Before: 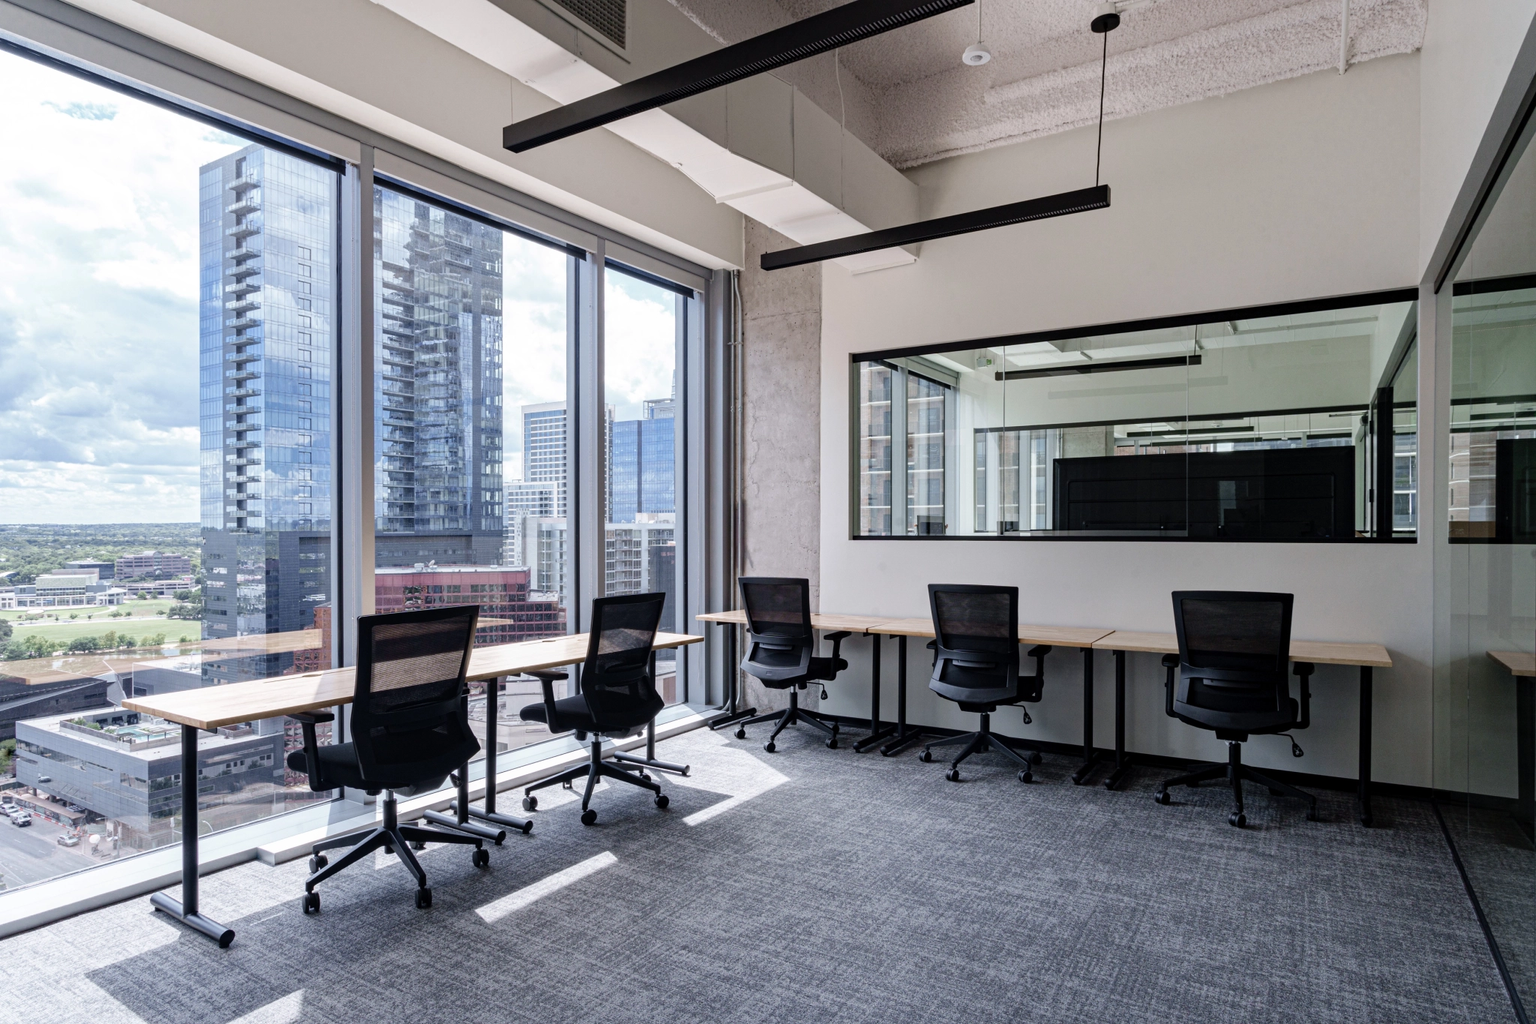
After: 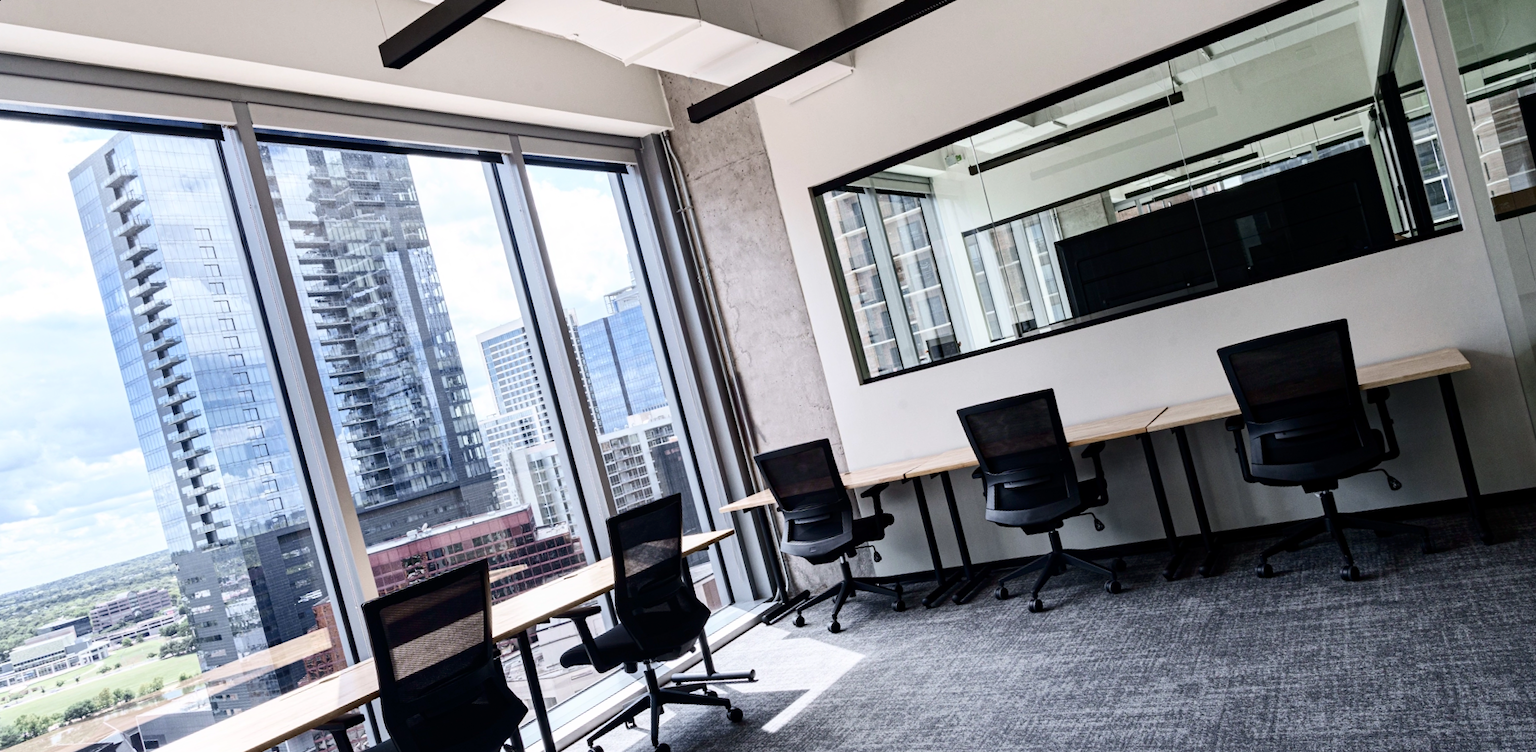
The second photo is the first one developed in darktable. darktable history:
rotate and perspective: rotation -14.8°, crop left 0.1, crop right 0.903, crop top 0.25, crop bottom 0.748
contrast brightness saturation: contrast 0.28
